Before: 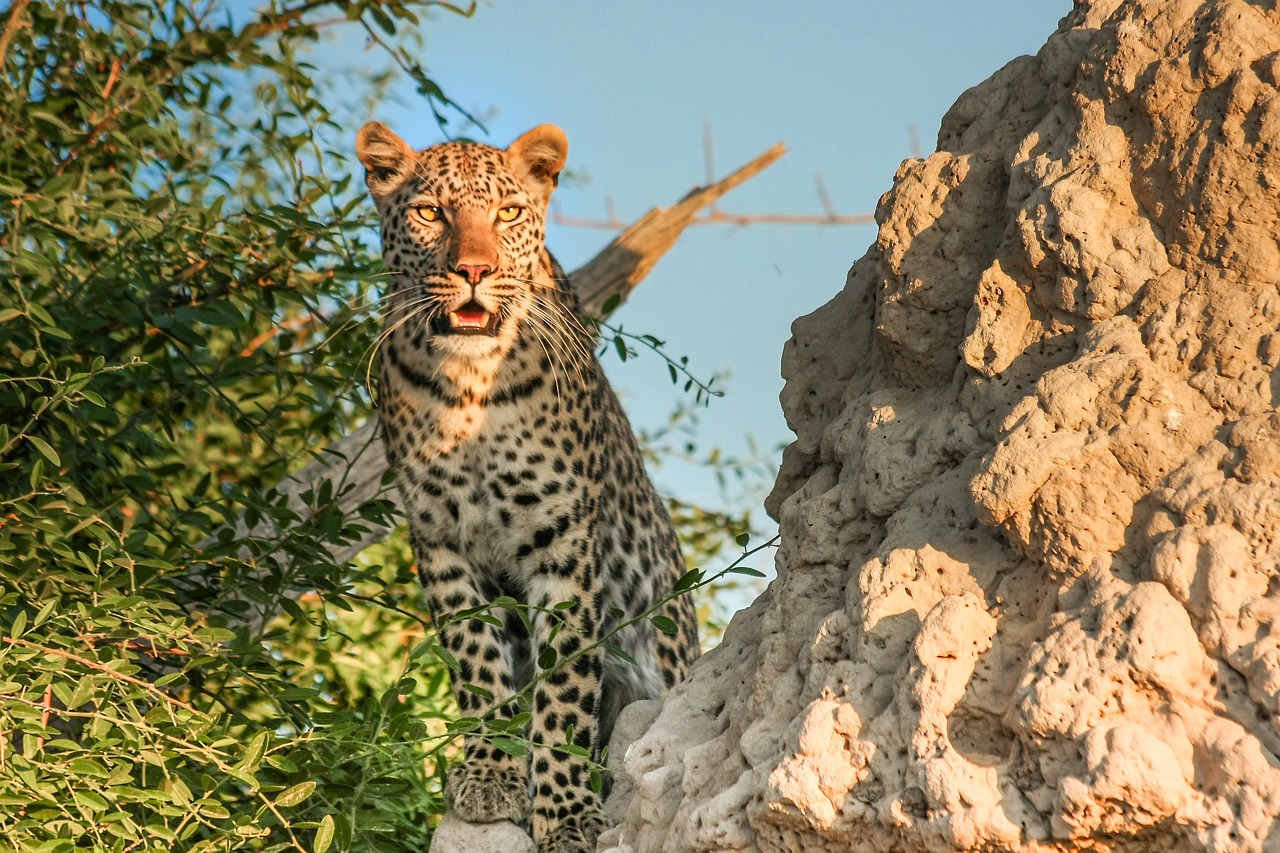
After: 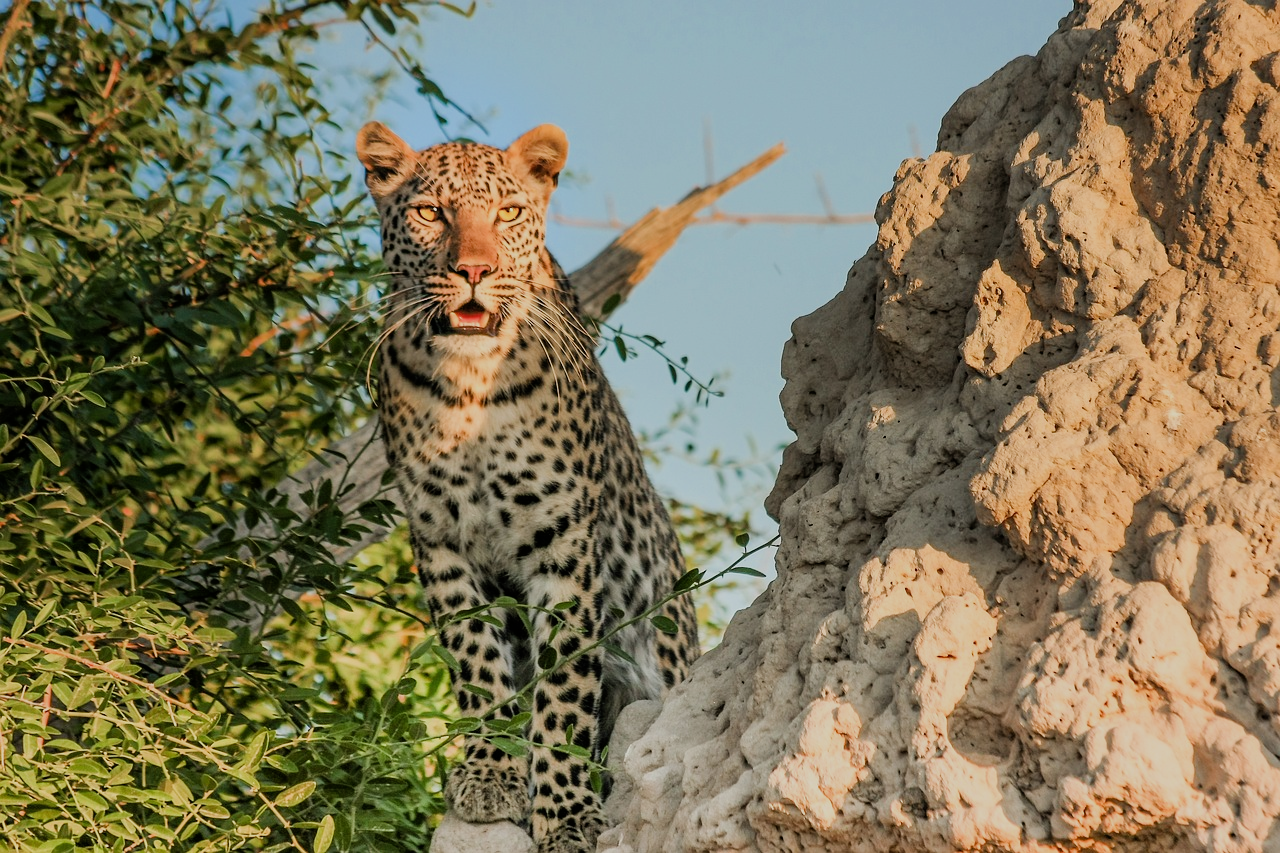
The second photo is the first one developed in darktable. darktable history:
filmic rgb: black relative exposure -7.65 EV, white relative exposure 4.56 EV, hardness 3.61, iterations of high-quality reconstruction 0
